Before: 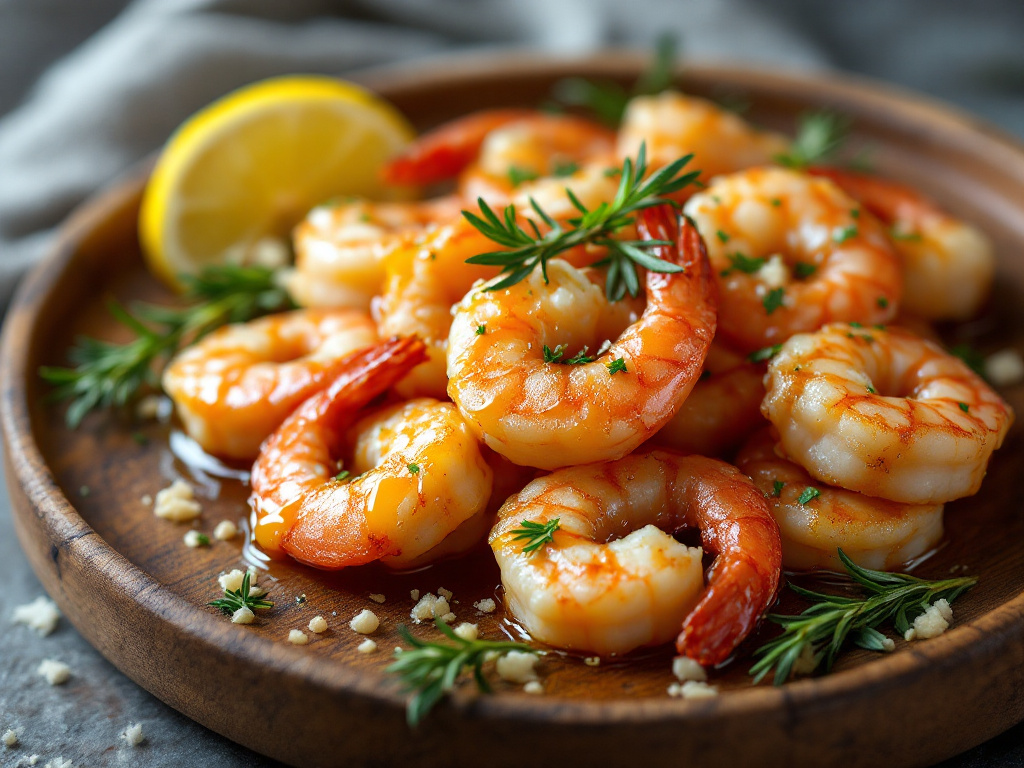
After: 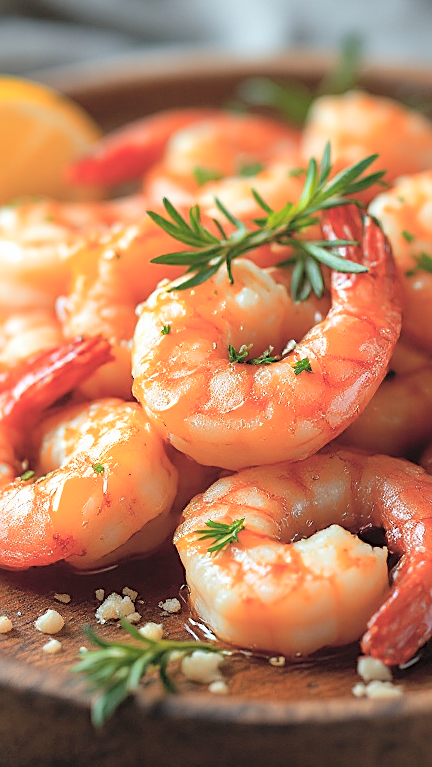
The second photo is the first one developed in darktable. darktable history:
contrast brightness saturation: brightness 0.287
crop: left 30.773%, right 26.962%
sharpen: on, module defaults
color zones: curves: ch1 [(0, 0.469) (0.072, 0.457) (0.243, 0.494) (0.429, 0.5) (0.571, 0.5) (0.714, 0.5) (0.857, 0.5) (1, 0.469)]; ch2 [(0, 0.499) (0.143, 0.467) (0.242, 0.436) (0.429, 0.493) (0.571, 0.5) (0.714, 0.5) (0.857, 0.5) (1, 0.499)]
